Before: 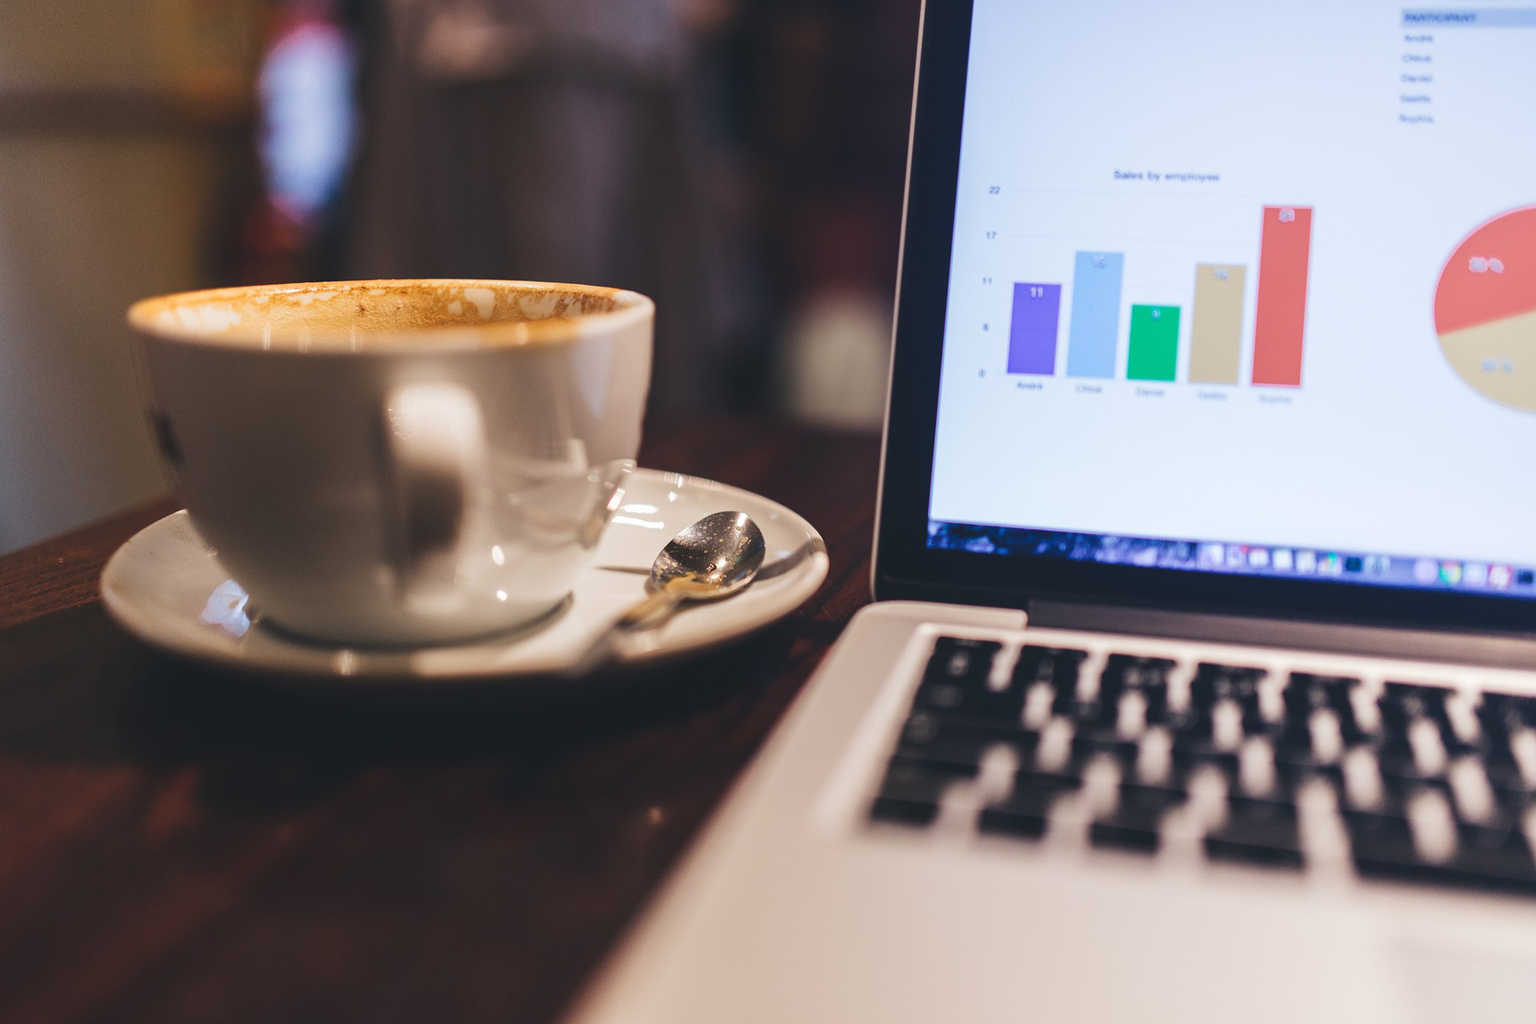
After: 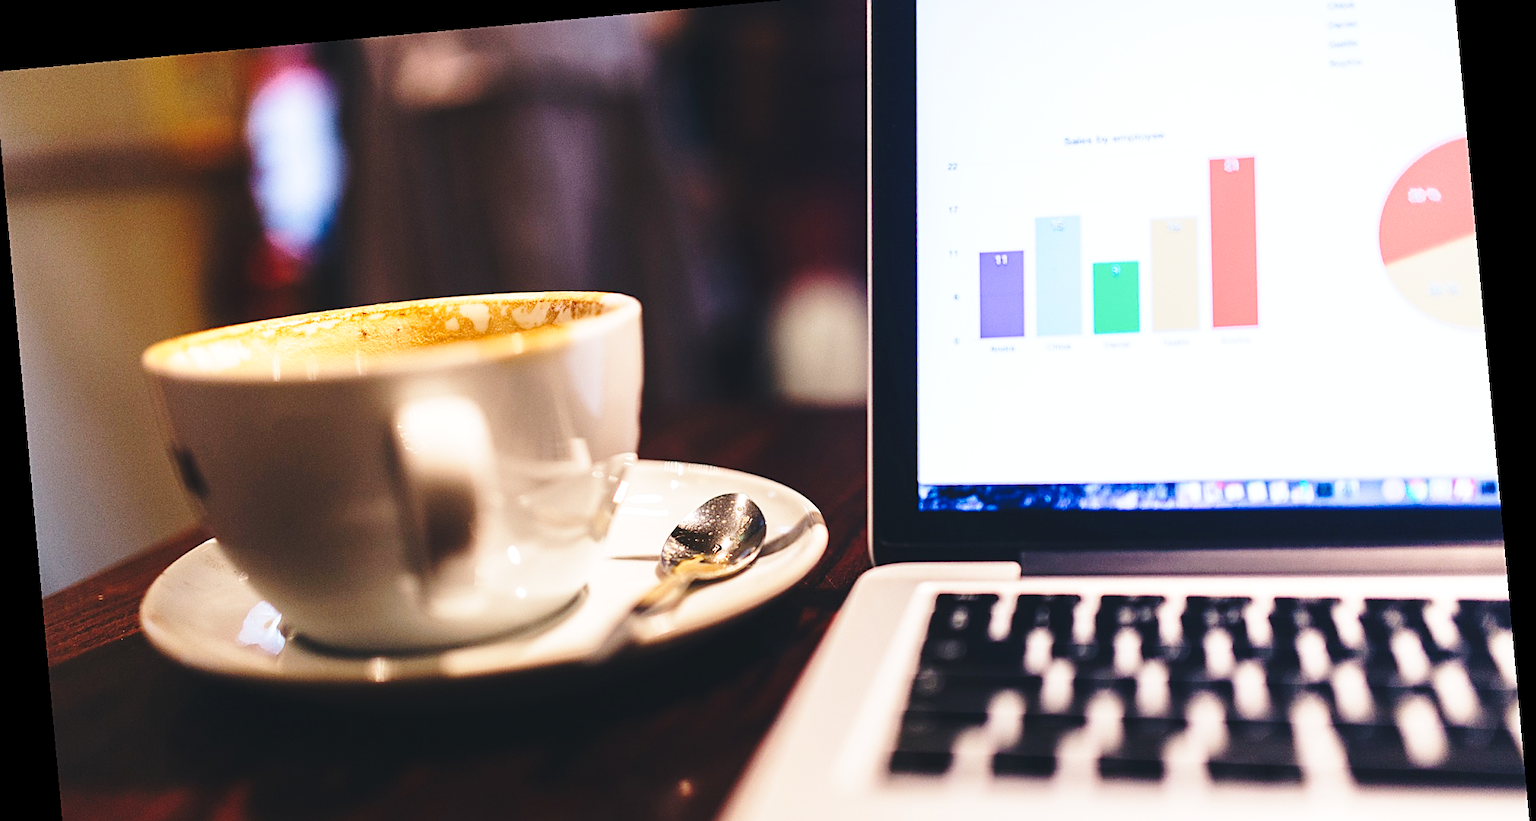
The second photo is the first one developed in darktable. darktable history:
sharpen: on, module defaults
rotate and perspective: rotation -5.2°, automatic cropping off
color balance: contrast 10%
crop: left 0.387%, top 5.469%, bottom 19.809%
base curve: curves: ch0 [(0, 0) (0.032, 0.037) (0.105, 0.228) (0.435, 0.76) (0.856, 0.983) (1, 1)], preserve colors none
